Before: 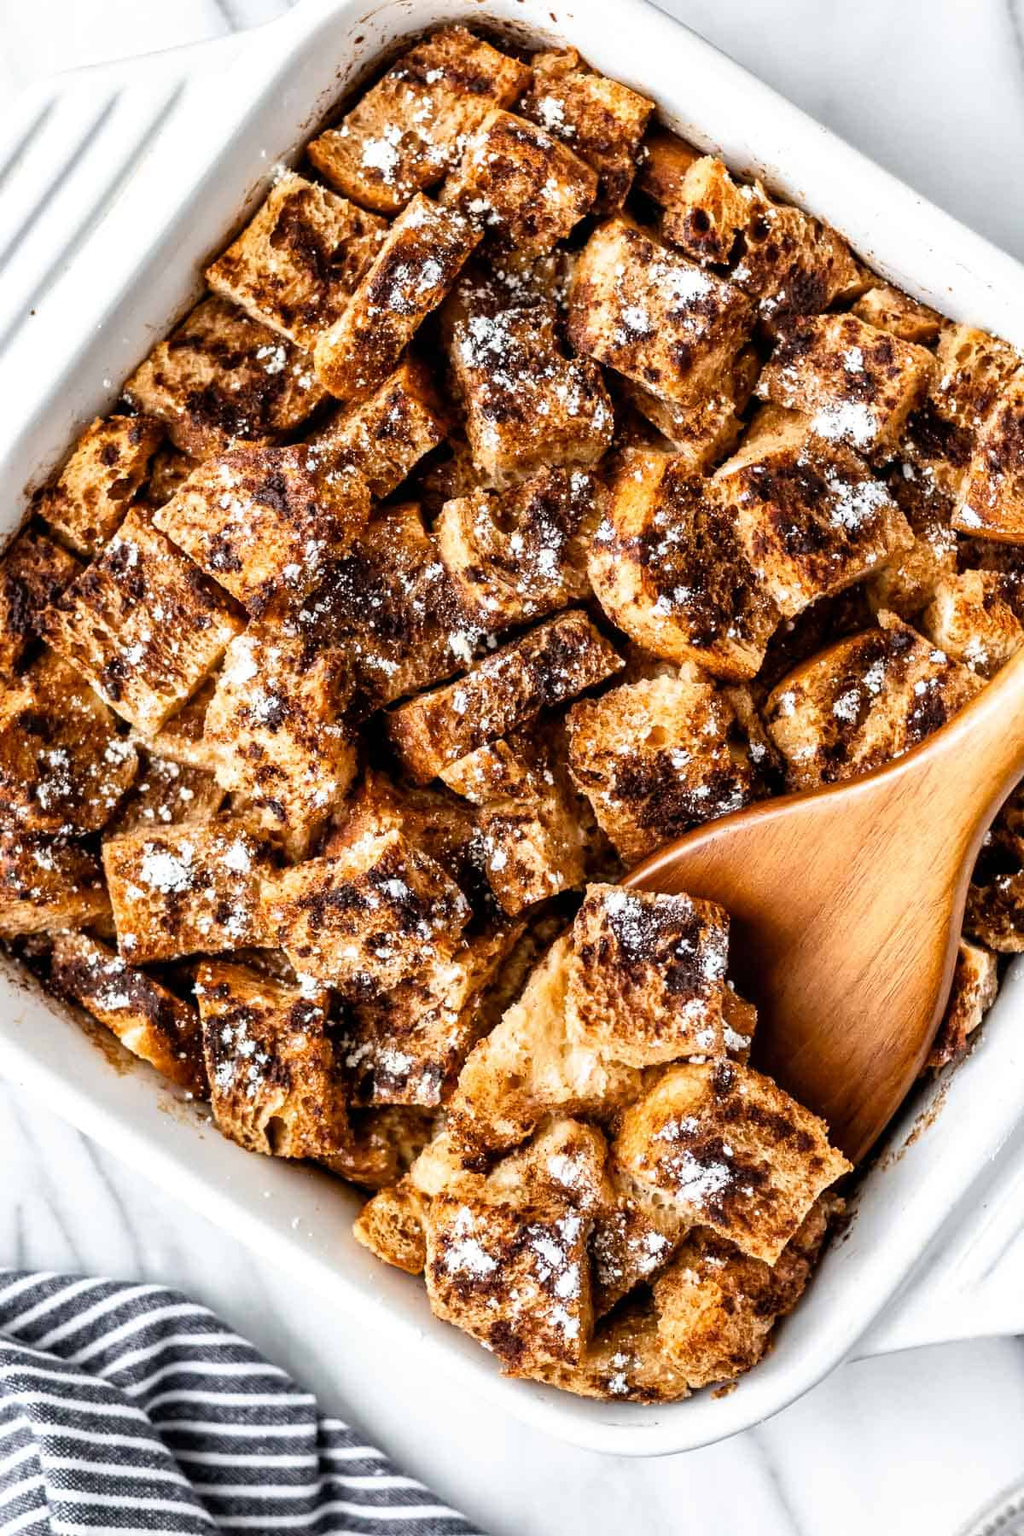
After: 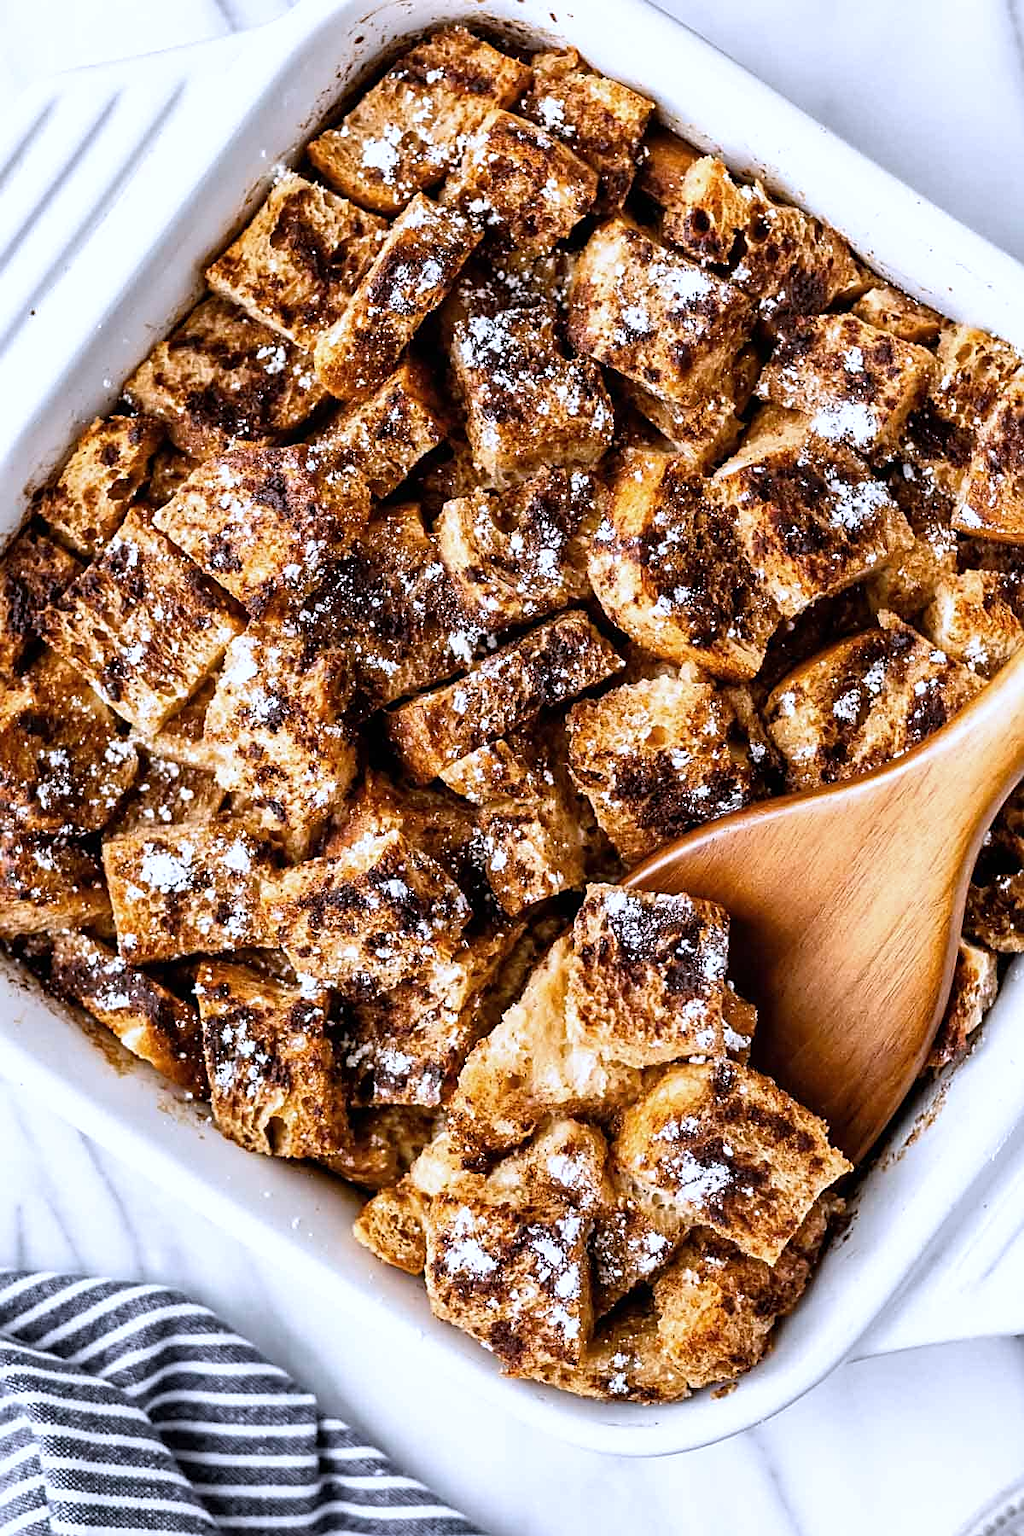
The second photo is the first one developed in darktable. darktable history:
color correction: saturation 0.98
white balance: red 0.967, blue 1.119, emerald 0.756
sharpen: on, module defaults
